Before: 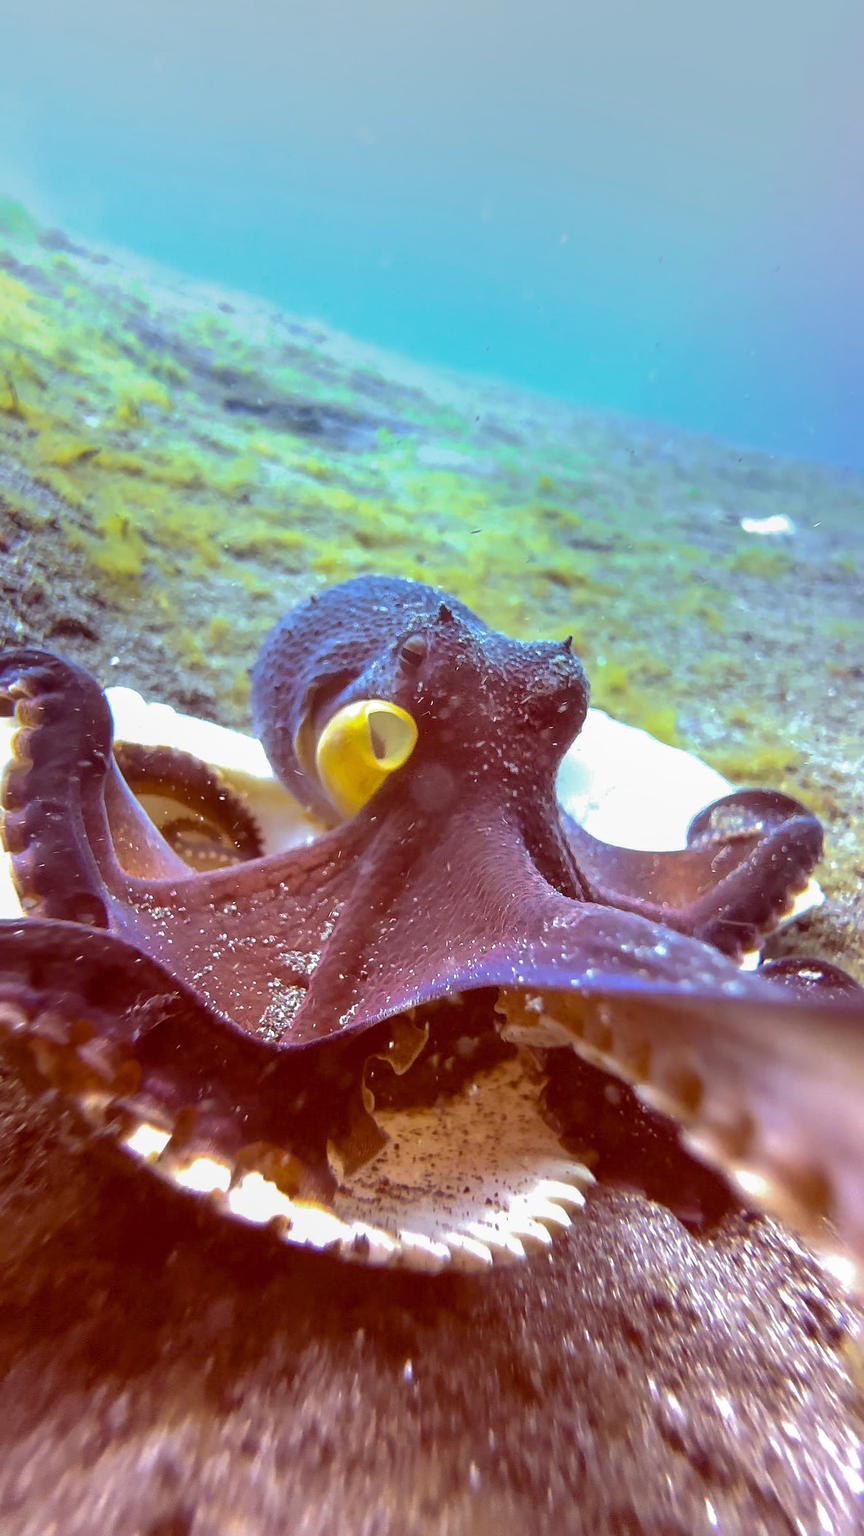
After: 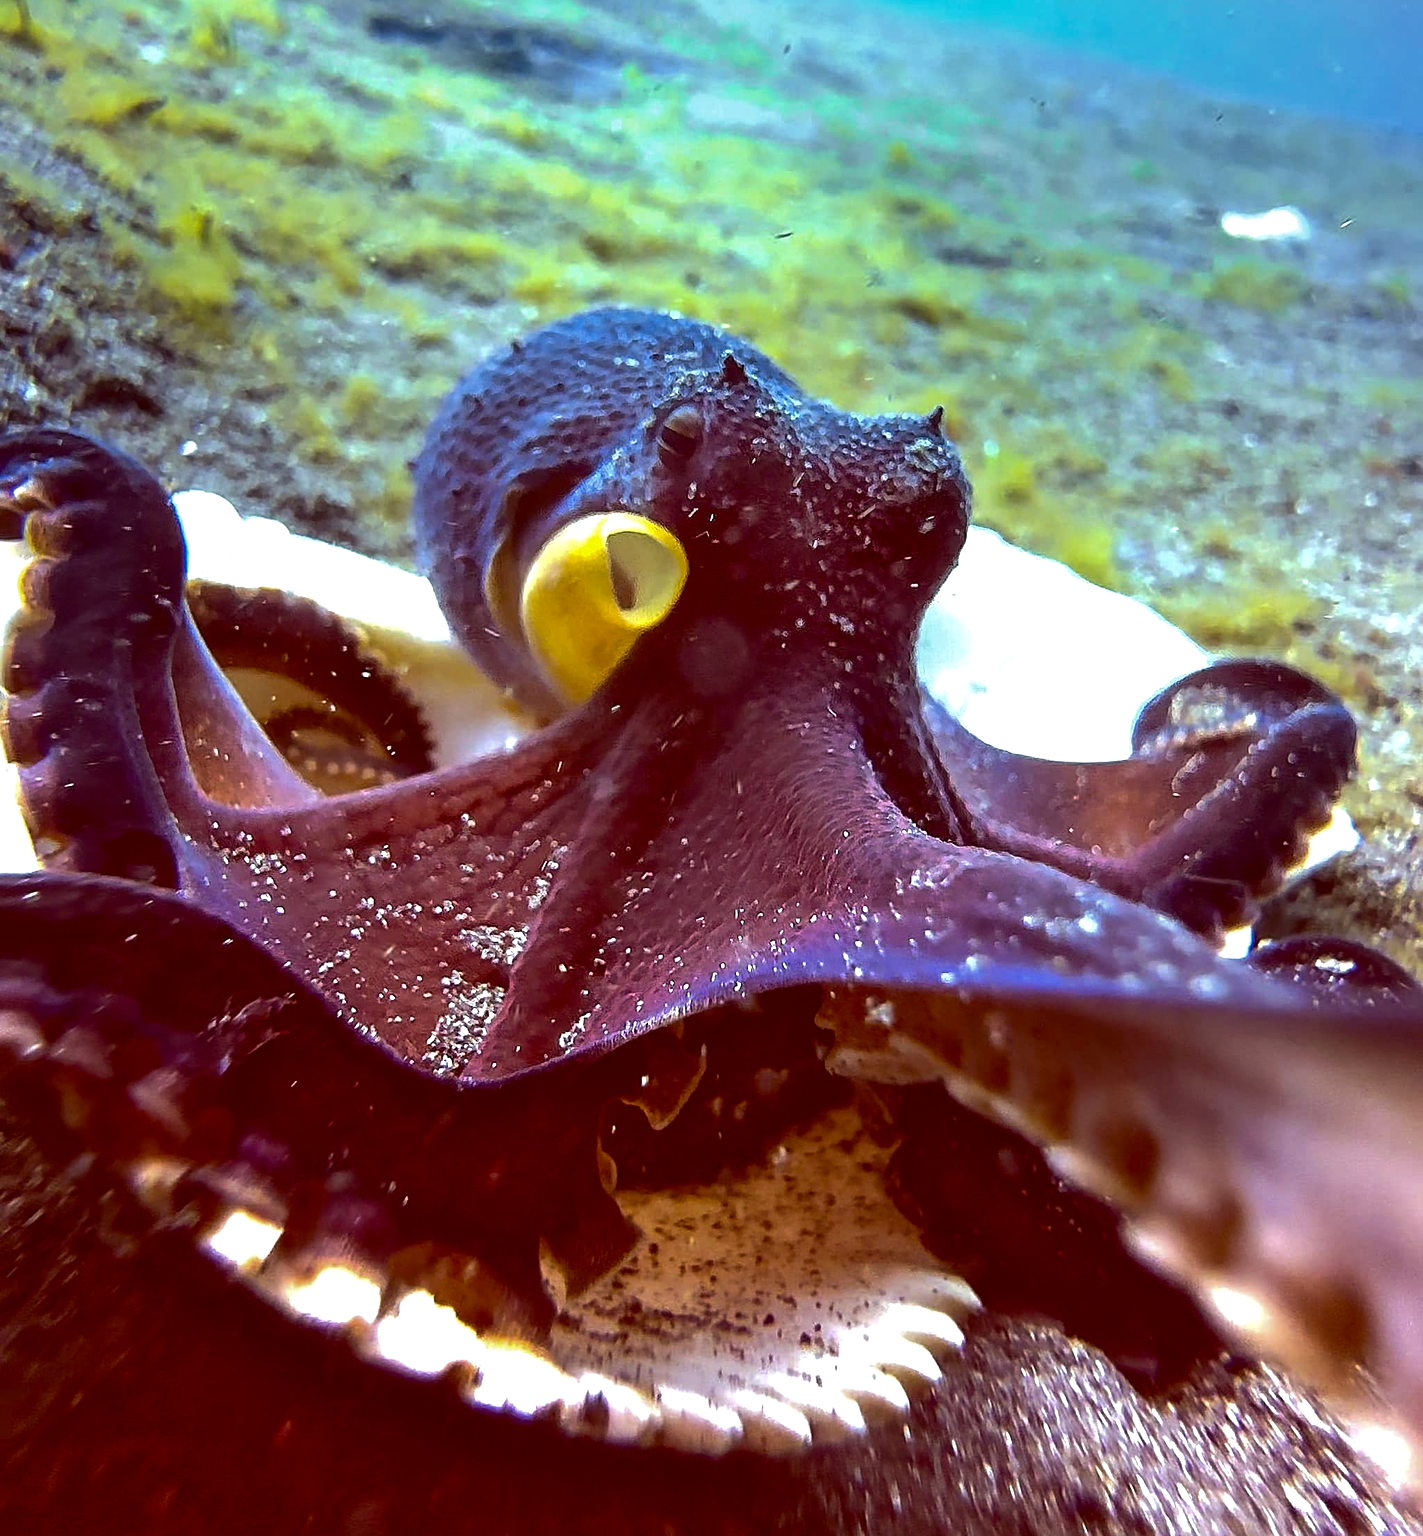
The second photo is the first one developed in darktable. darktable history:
contrast brightness saturation: contrast 0.1, brightness -0.26, saturation 0.14
shadows and highlights: radius 44.78, white point adjustment 6.64, compress 79.65%, highlights color adjustment 78.42%, soften with gaussian
sharpen: radius 1.967
highlight reconstruction: method clip highlights, clipping threshold 0
crop and rotate: top 25.357%, bottom 13.942%
